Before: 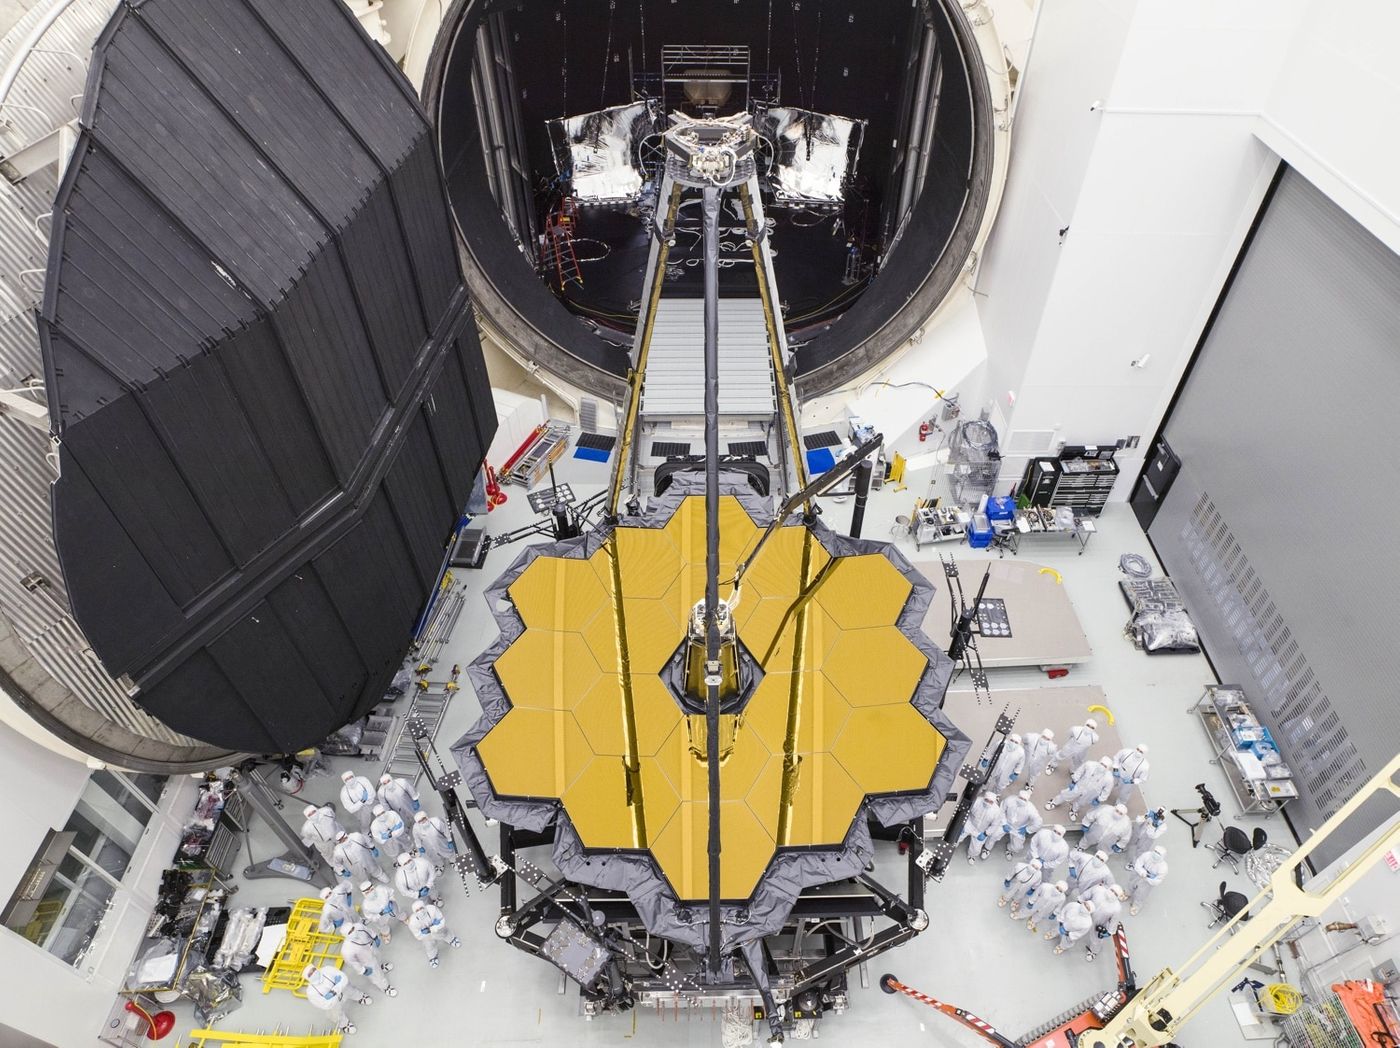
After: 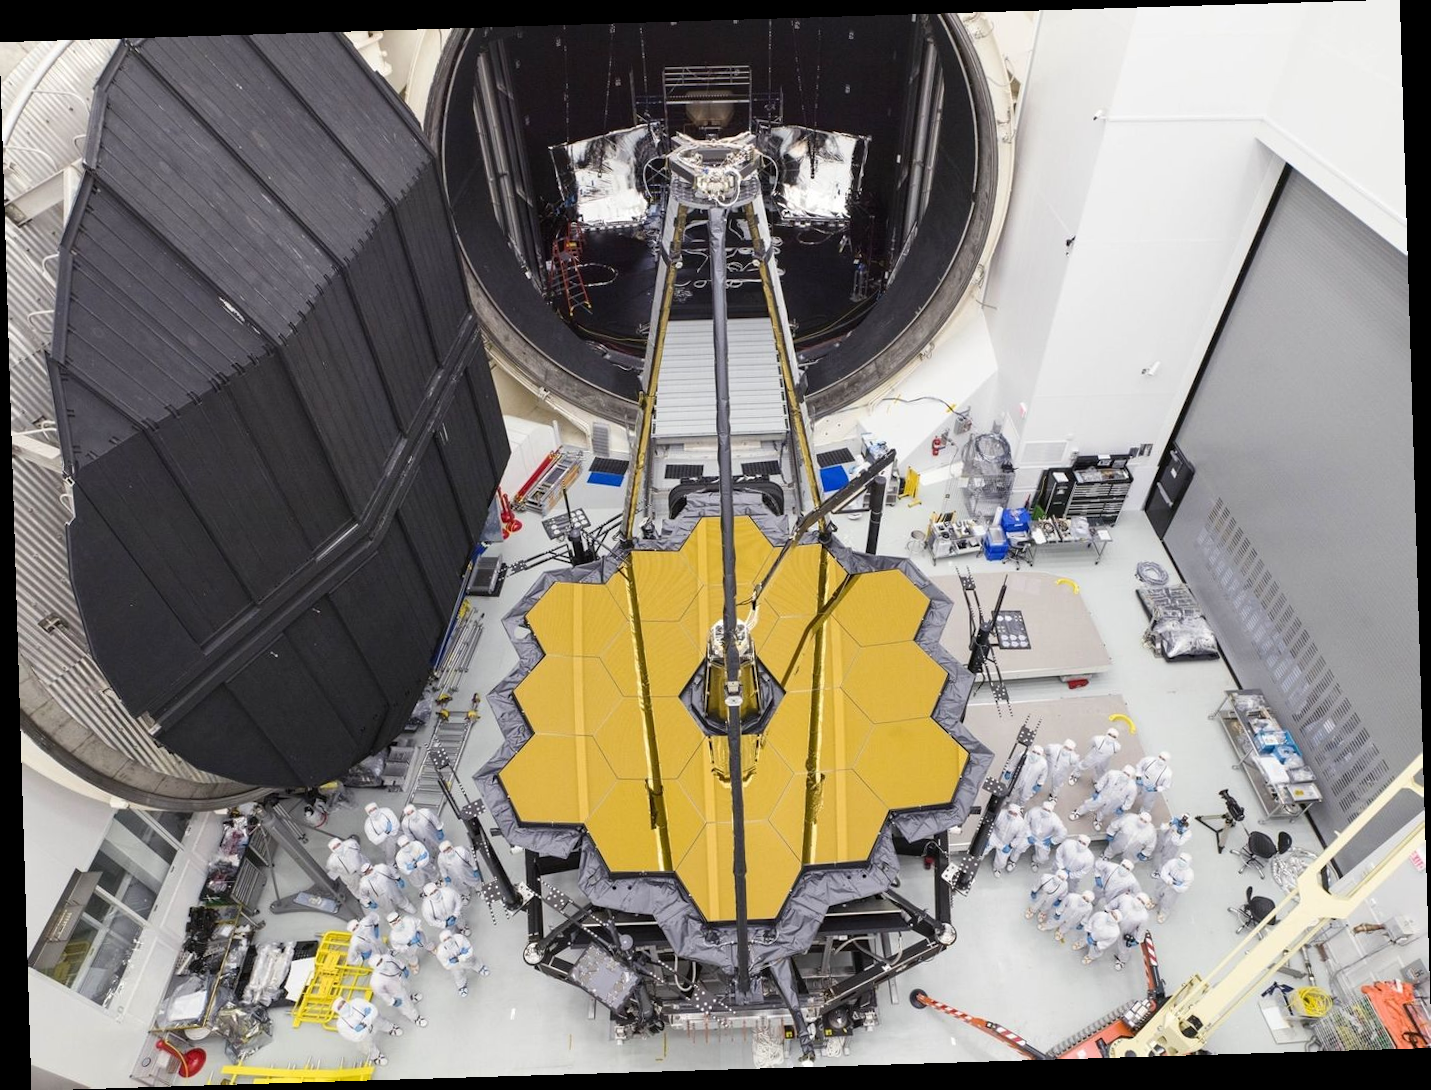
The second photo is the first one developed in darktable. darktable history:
white balance: emerald 1
rotate and perspective: rotation -1.75°, automatic cropping off
